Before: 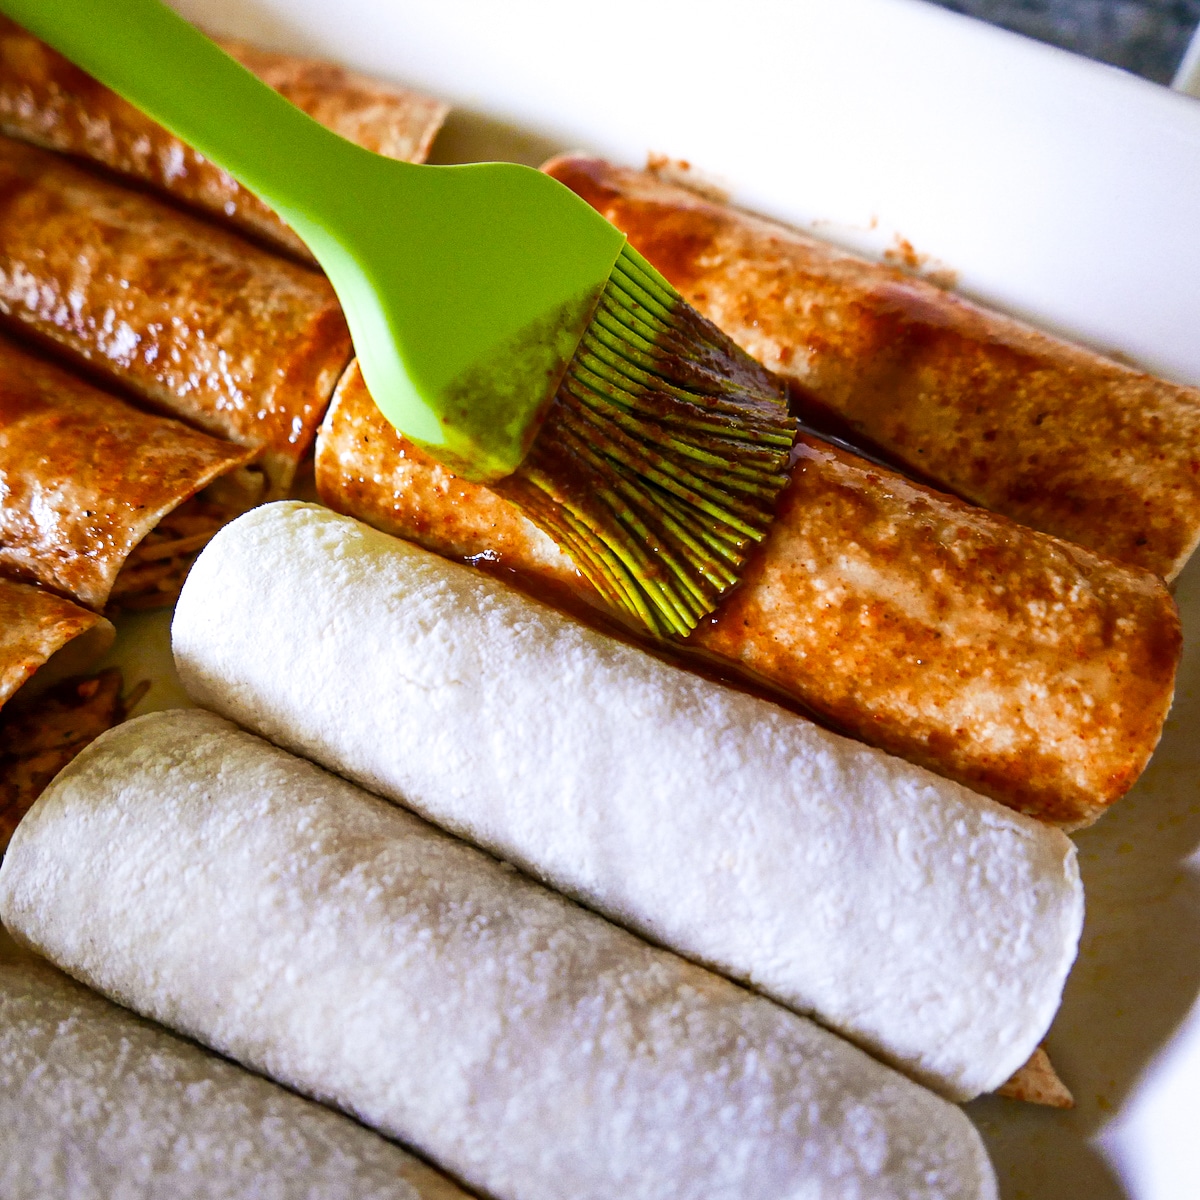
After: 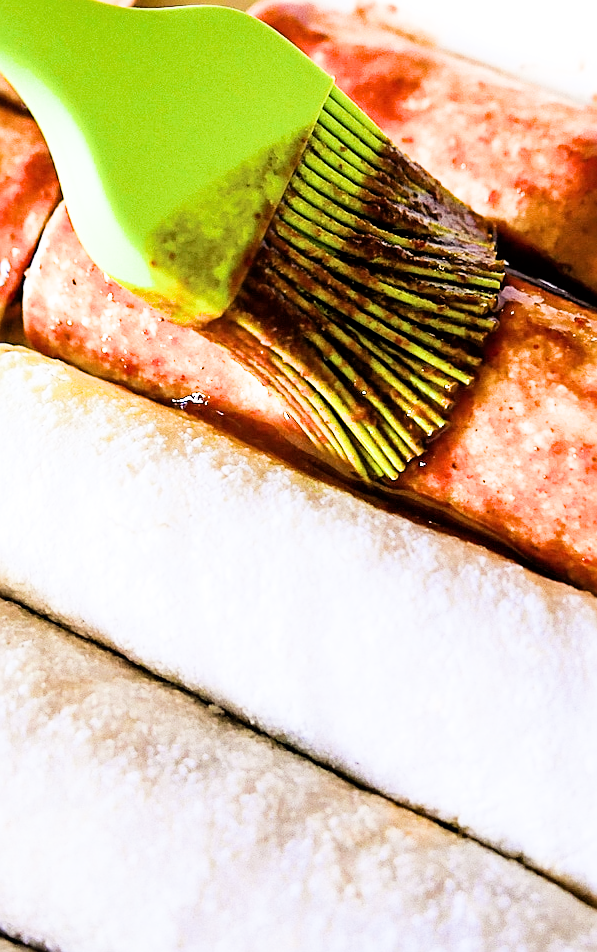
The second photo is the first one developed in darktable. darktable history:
crop and rotate: angle 0.014°, left 24.364%, top 13.15%, right 25.819%, bottom 7.502%
exposure: black level correction 0, exposure 1 EV, compensate exposure bias true, compensate highlight preservation false
tone equalizer: -8 EV -0.387 EV, -7 EV -0.375 EV, -6 EV -0.333 EV, -5 EV -0.231 EV, -3 EV 0.257 EV, -2 EV 0.319 EV, -1 EV 0.41 EV, +0 EV 0.437 EV
sharpen: on, module defaults
filmic rgb: black relative exposure -5.1 EV, white relative exposure 4 EV, threshold 2.96 EV, hardness 2.88, contrast 1.298, highlights saturation mix -30.56%, enable highlight reconstruction true
